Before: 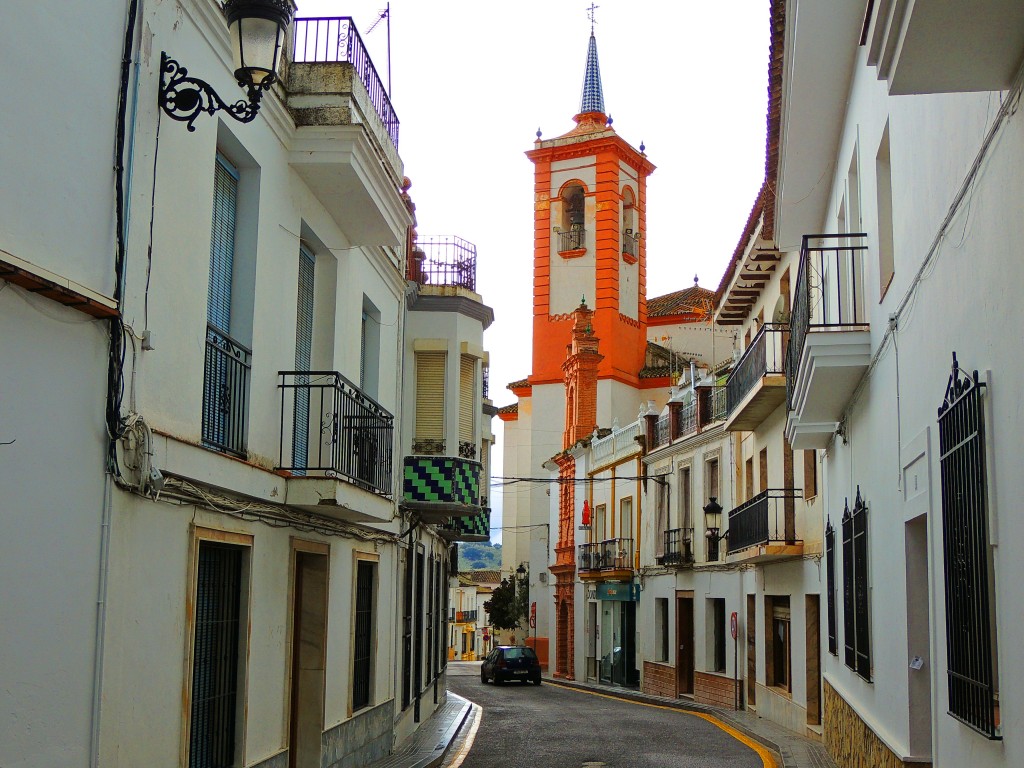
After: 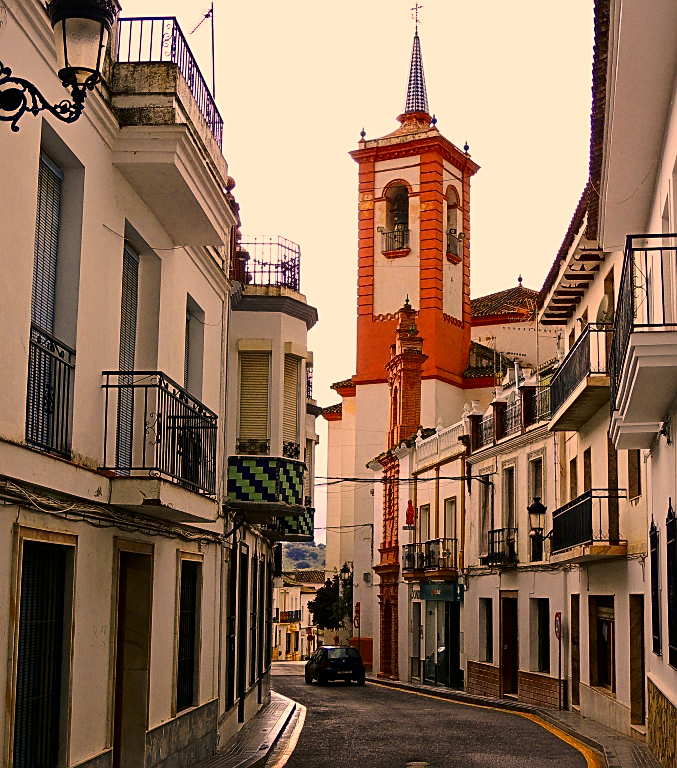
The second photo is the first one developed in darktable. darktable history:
crop: left 17.218%, right 16.627%
sharpen: on, module defaults
contrast brightness saturation: contrast 0.204, brightness -0.108, saturation 0.102
color correction: highlights a* 39.84, highlights b* 39.91, saturation 0.688
